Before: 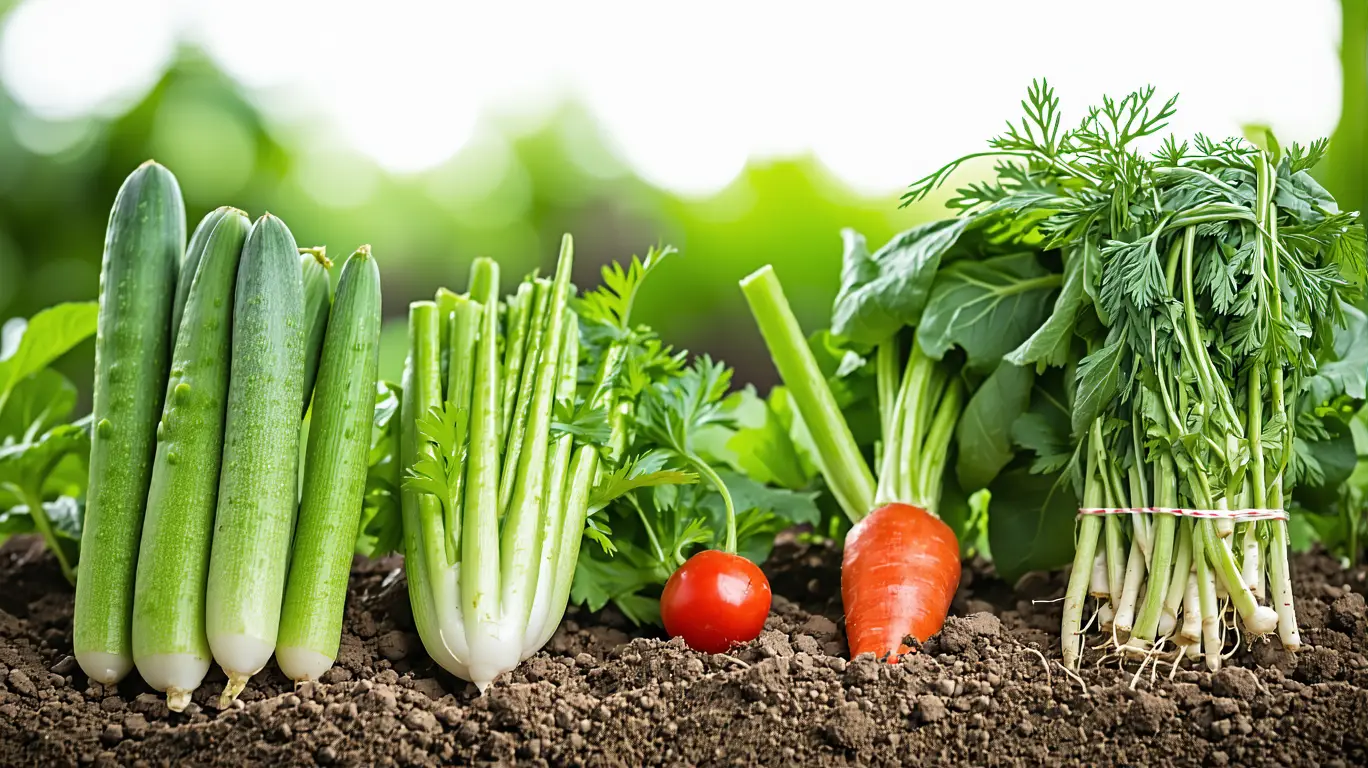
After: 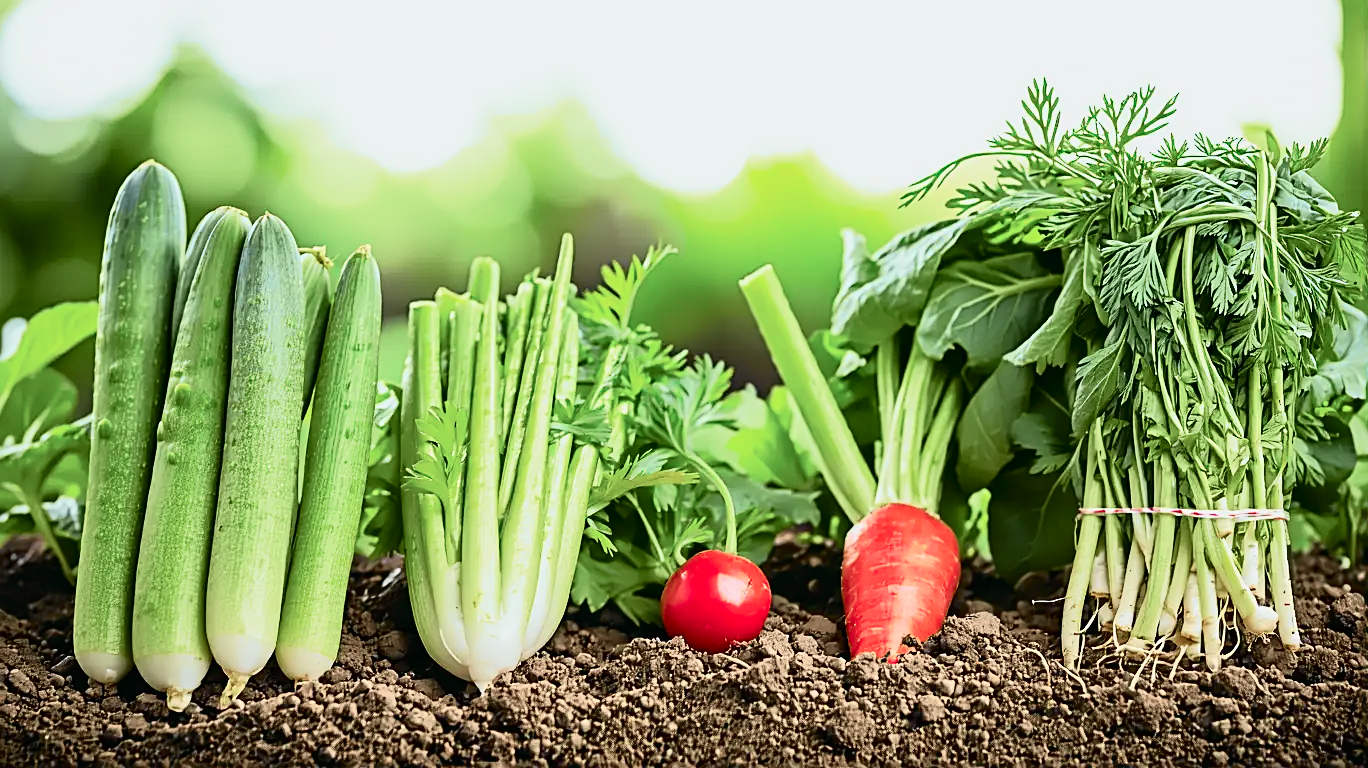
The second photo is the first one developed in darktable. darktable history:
tone curve: curves: ch0 [(0, 0.008) (0.081, 0.044) (0.177, 0.123) (0.283, 0.253) (0.416, 0.449) (0.495, 0.524) (0.661, 0.756) (0.796, 0.859) (1, 0.951)]; ch1 [(0, 0) (0.161, 0.092) (0.35, 0.33) (0.392, 0.392) (0.427, 0.426) (0.479, 0.472) (0.505, 0.5) (0.521, 0.524) (0.567, 0.564) (0.583, 0.588) (0.625, 0.627) (0.678, 0.733) (1, 1)]; ch2 [(0, 0) (0.346, 0.362) (0.404, 0.427) (0.502, 0.499) (0.531, 0.523) (0.544, 0.561) (0.58, 0.59) (0.629, 0.642) (0.717, 0.678) (1, 1)], color space Lab, independent channels, preserve colors none
sharpen: on, module defaults
